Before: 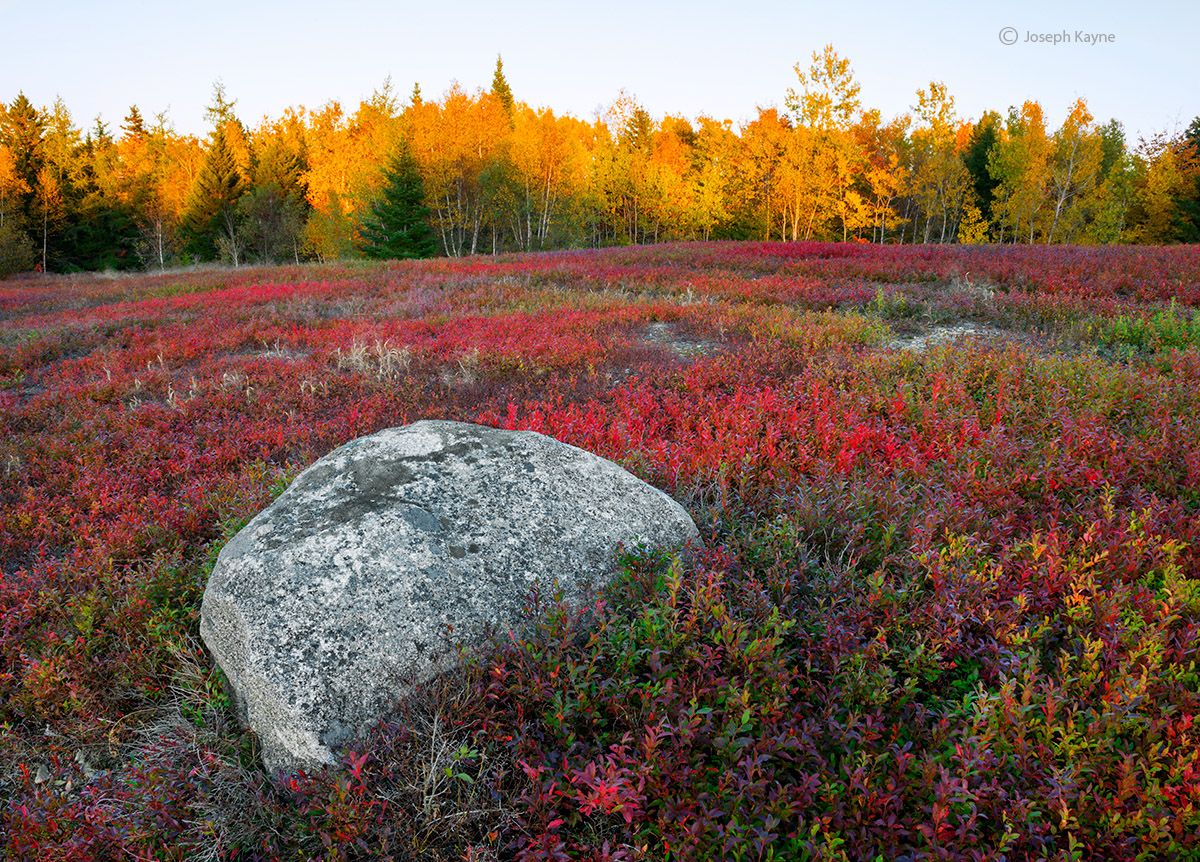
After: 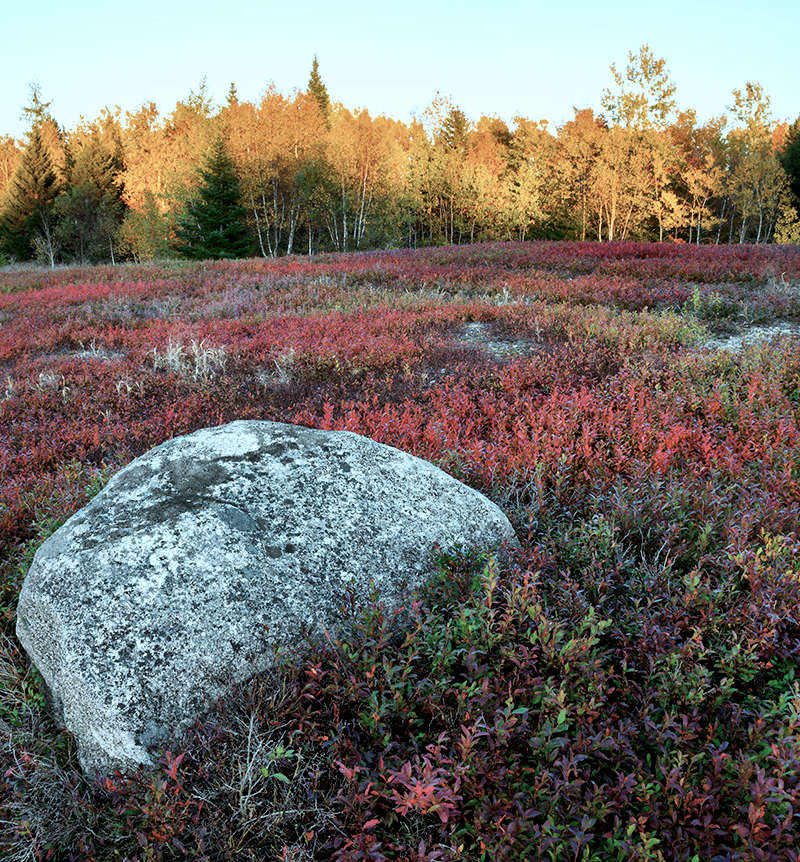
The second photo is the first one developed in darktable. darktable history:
levels: levels [0.016, 0.492, 0.969]
color correction: highlights a* -12.72, highlights b* -17.55, saturation 0.703
crop: left 15.377%, right 17.917%
local contrast: mode bilateral grid, contrast 25, coarseness 60, detail 152%, midtone range 0.2
